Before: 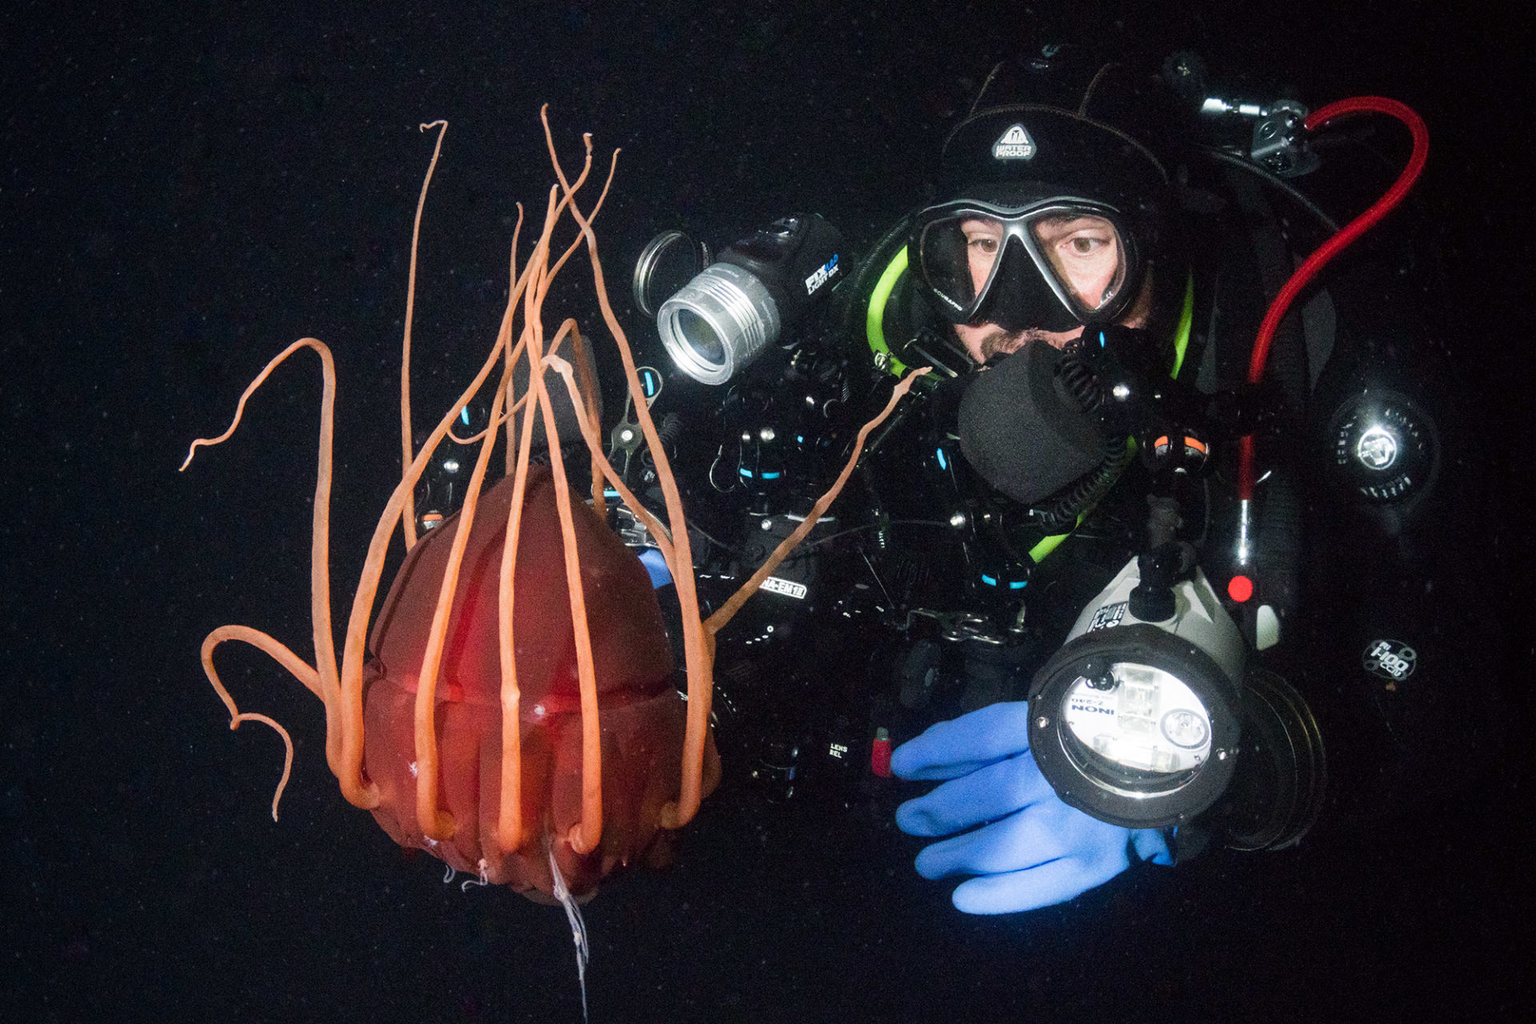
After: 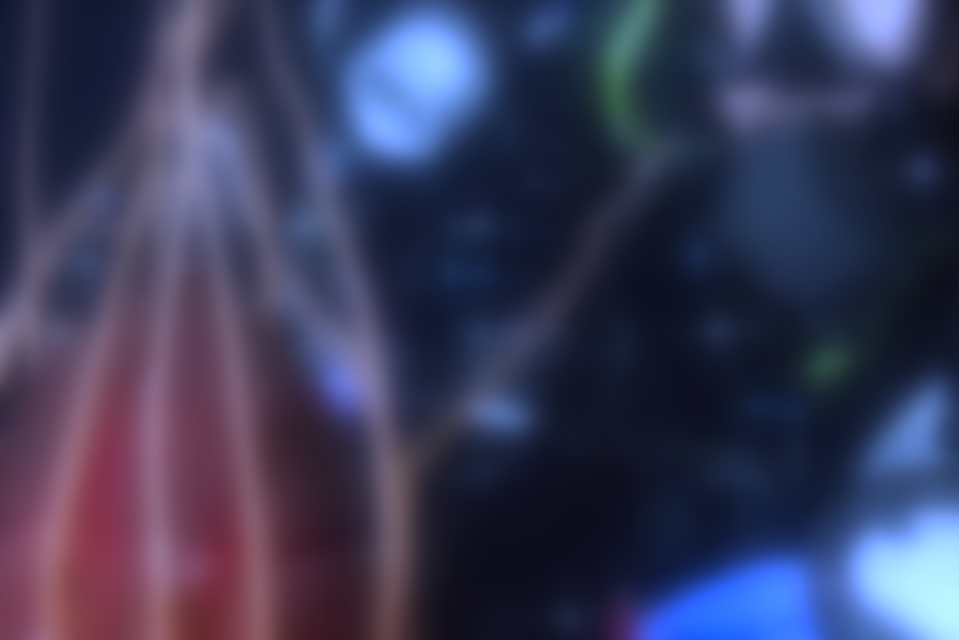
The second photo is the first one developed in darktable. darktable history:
white balance: red 0.766, blue 1.537
lowpass: radius 16, unbound 0
crop: left 25%, top 25%, right 25%, bottom 25%
